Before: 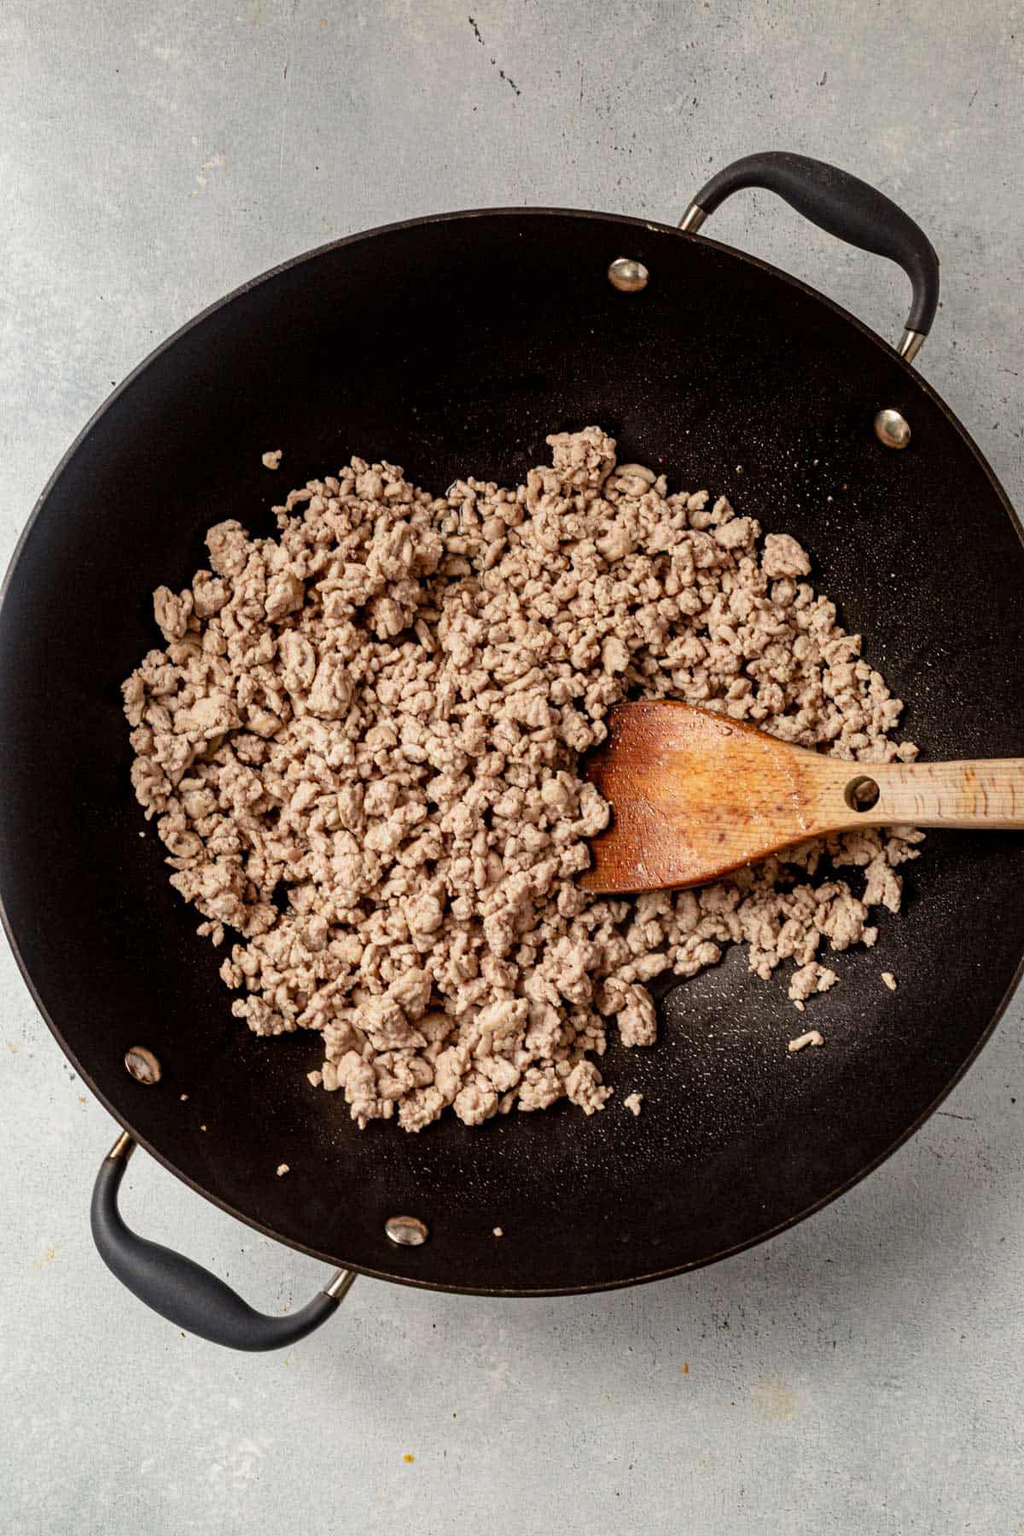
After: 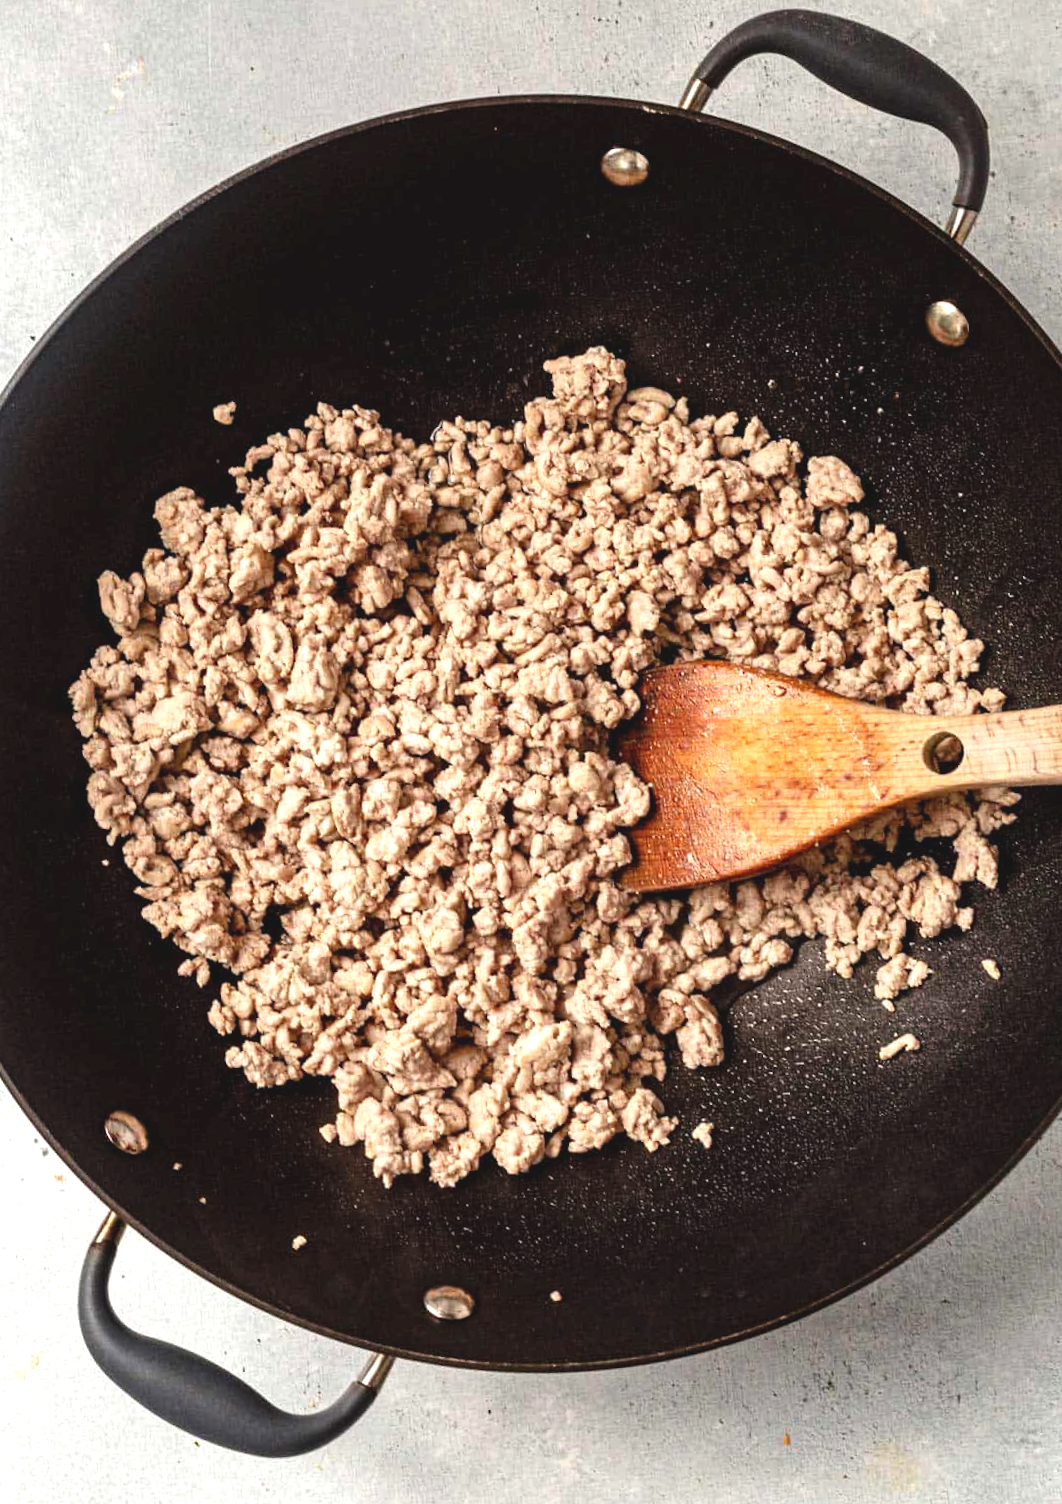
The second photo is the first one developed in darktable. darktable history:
rotate and perspective: rotation -4.25°, automatic cropping off
crop and rotate: left 10.071%, top 10.071%, right 10.02%, bottom 10.02%
exposure: black level correction -0.005, exposure 0.622 EV, compensate highlight preservation false
